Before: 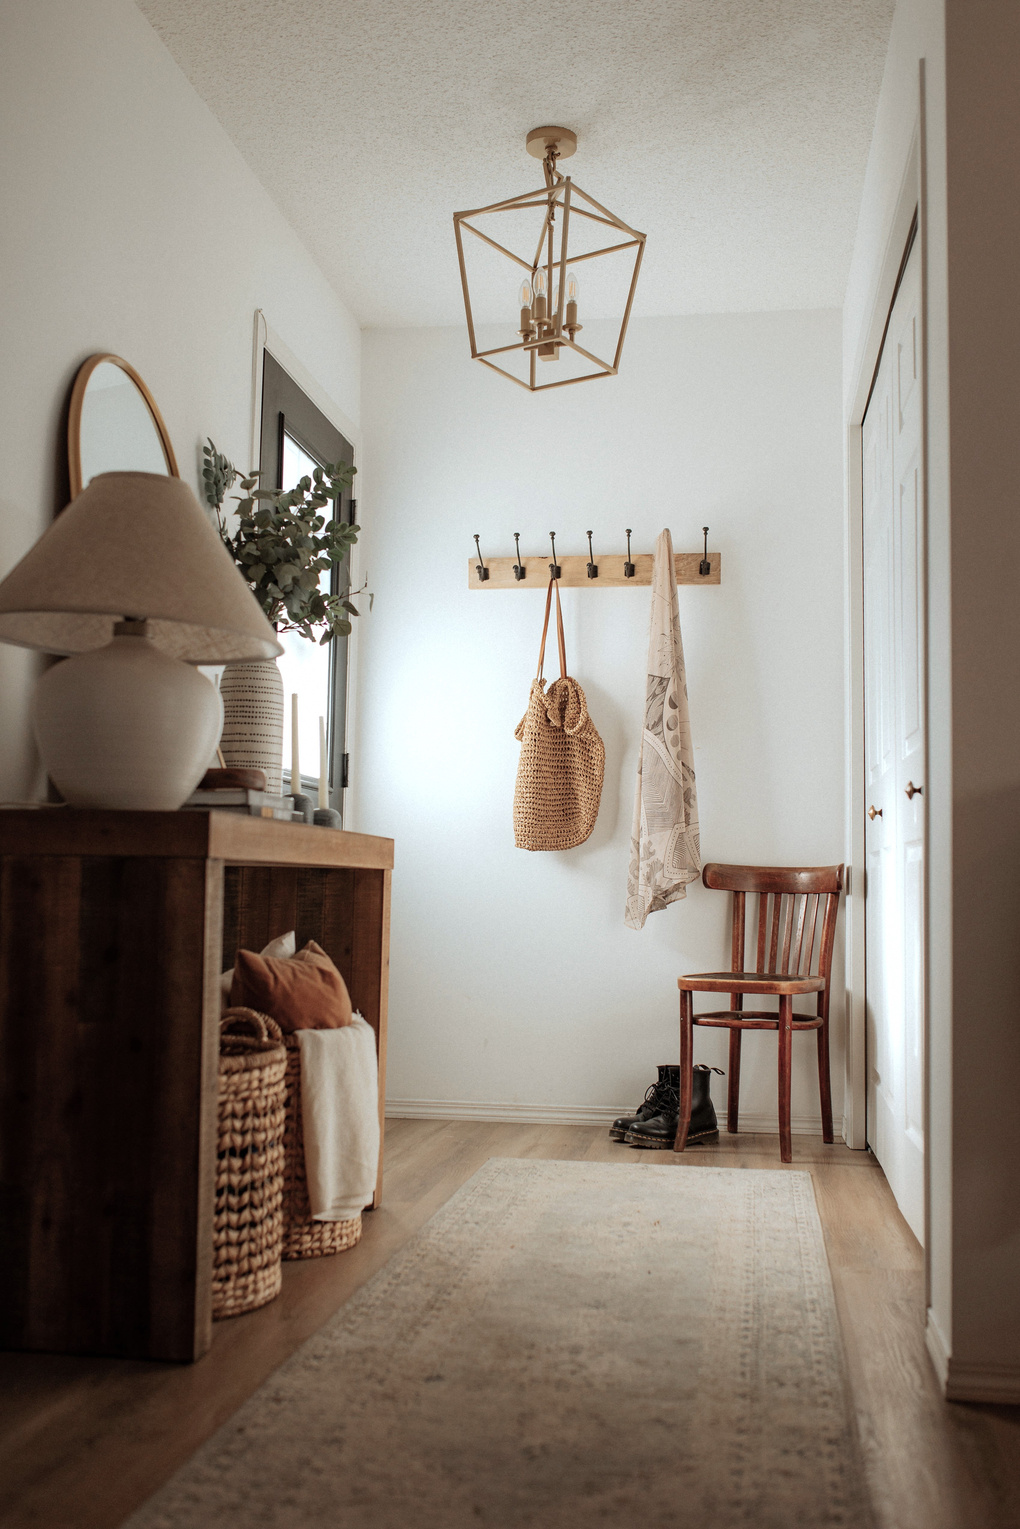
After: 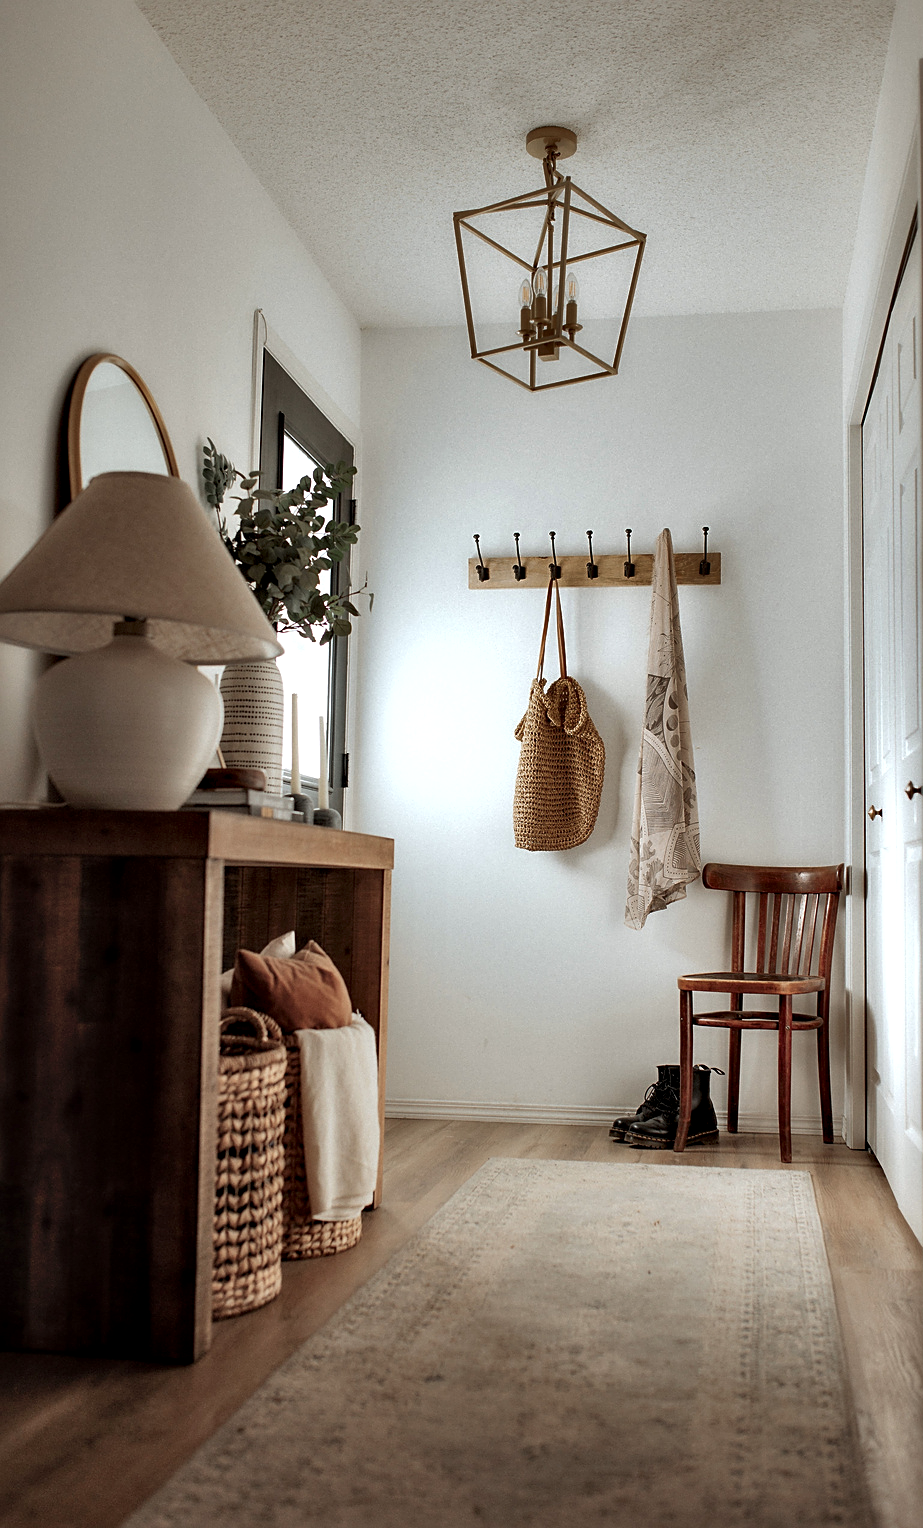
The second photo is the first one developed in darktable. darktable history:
shadows and highlights: radius 118.69, shadows 42.21, highlights -61.56, soften with gaussian
crop: right 9.509%, bottom 0.031%
sharpen: on, module defaults
contrast equalizer: y [[0.514, 0.573, 0.581, 0.508, 0.5, 0.5], [0.5 ×6], [0.5 ×6], [0 ×6], [0 ×6]]
